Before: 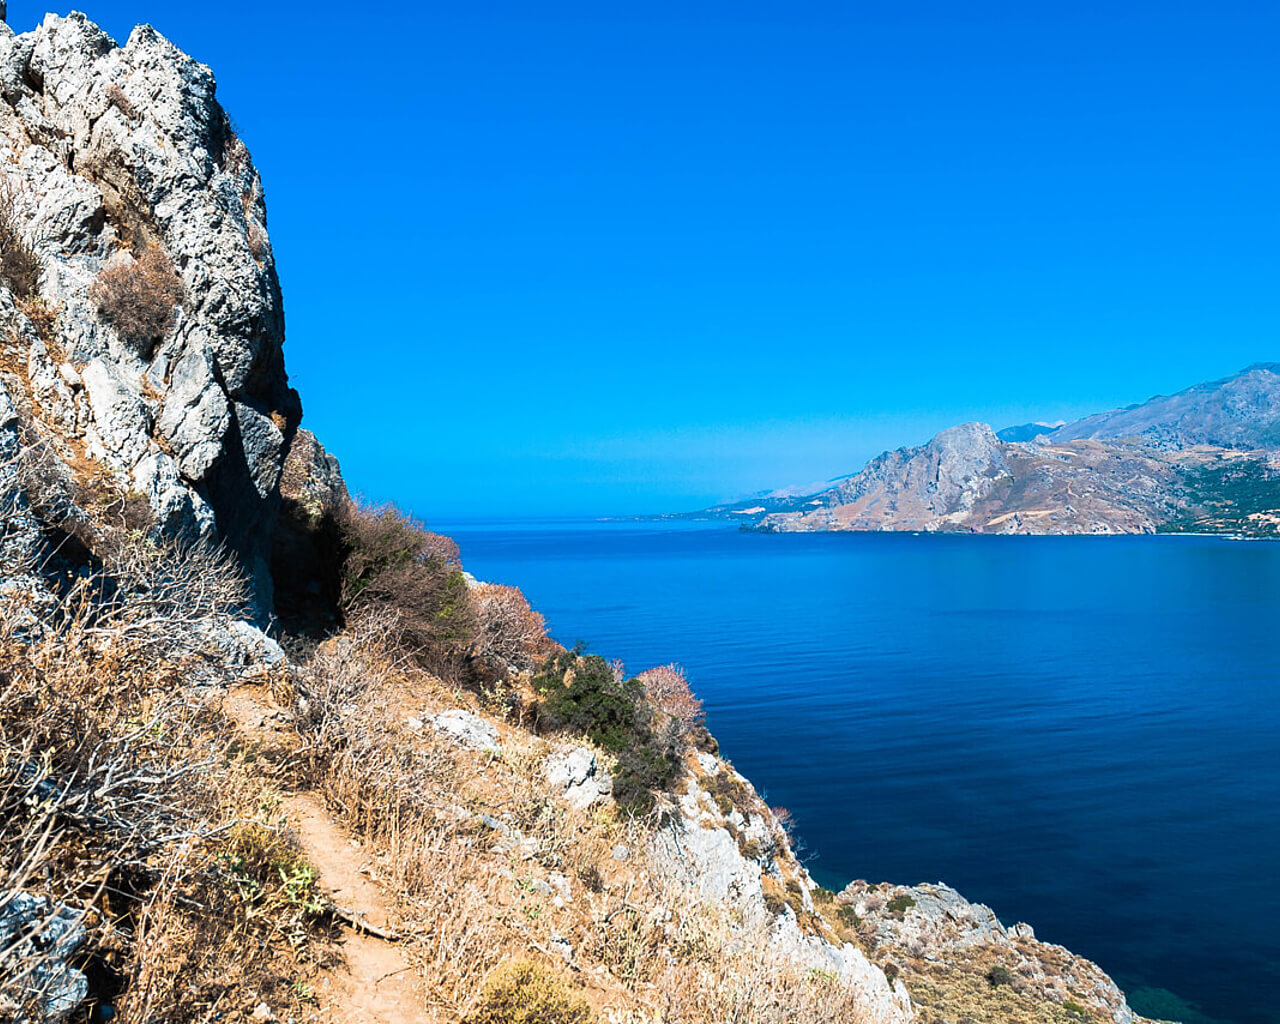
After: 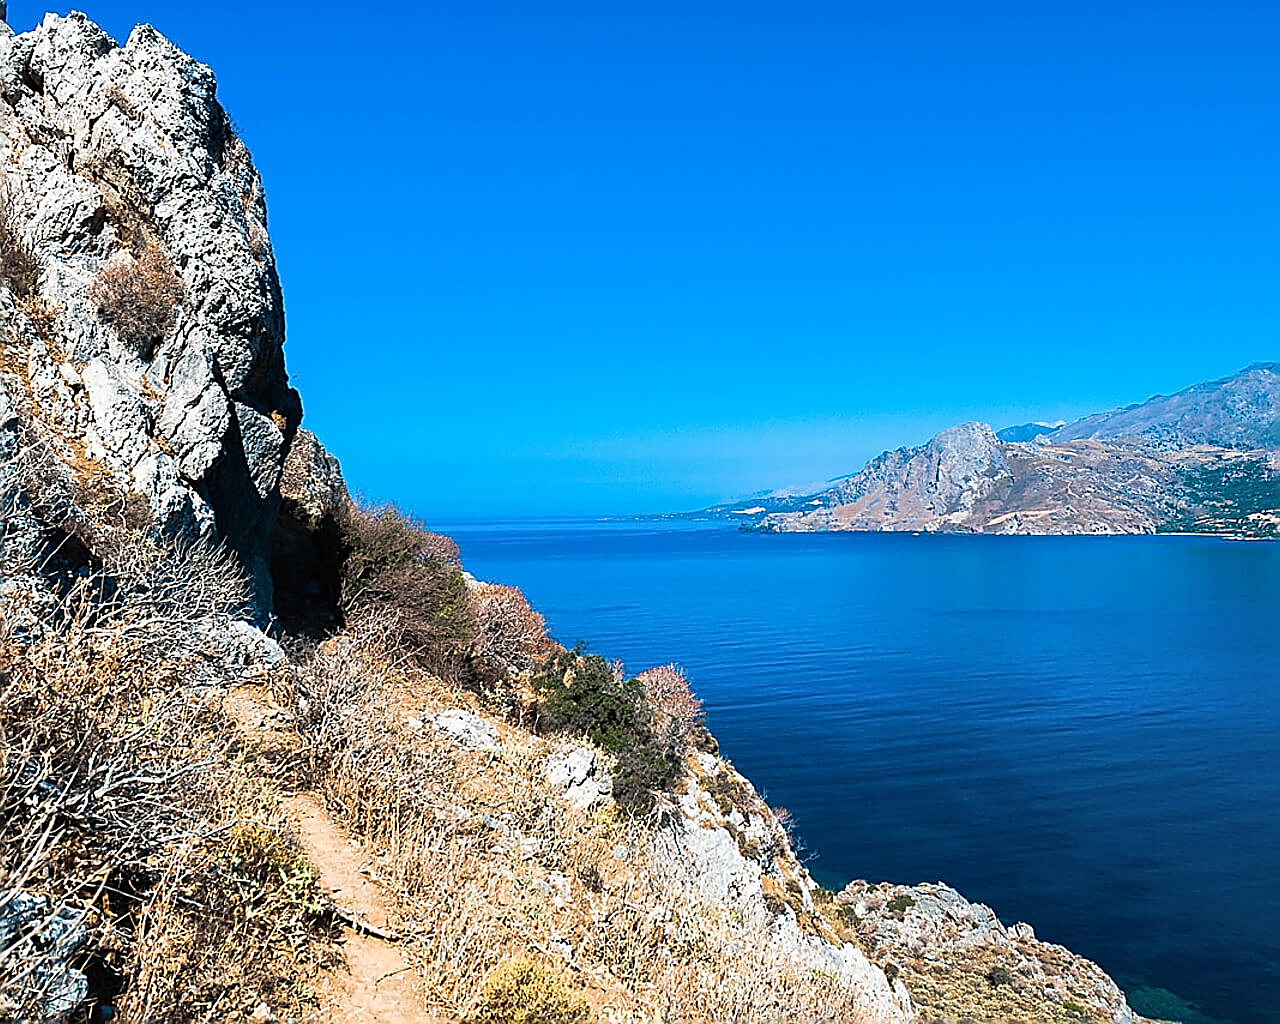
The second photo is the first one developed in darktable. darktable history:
sharpen: radius 1.685, amount 1.294
shadows and highlights: shadows 30.86, highlights 0, soften with gaussian
